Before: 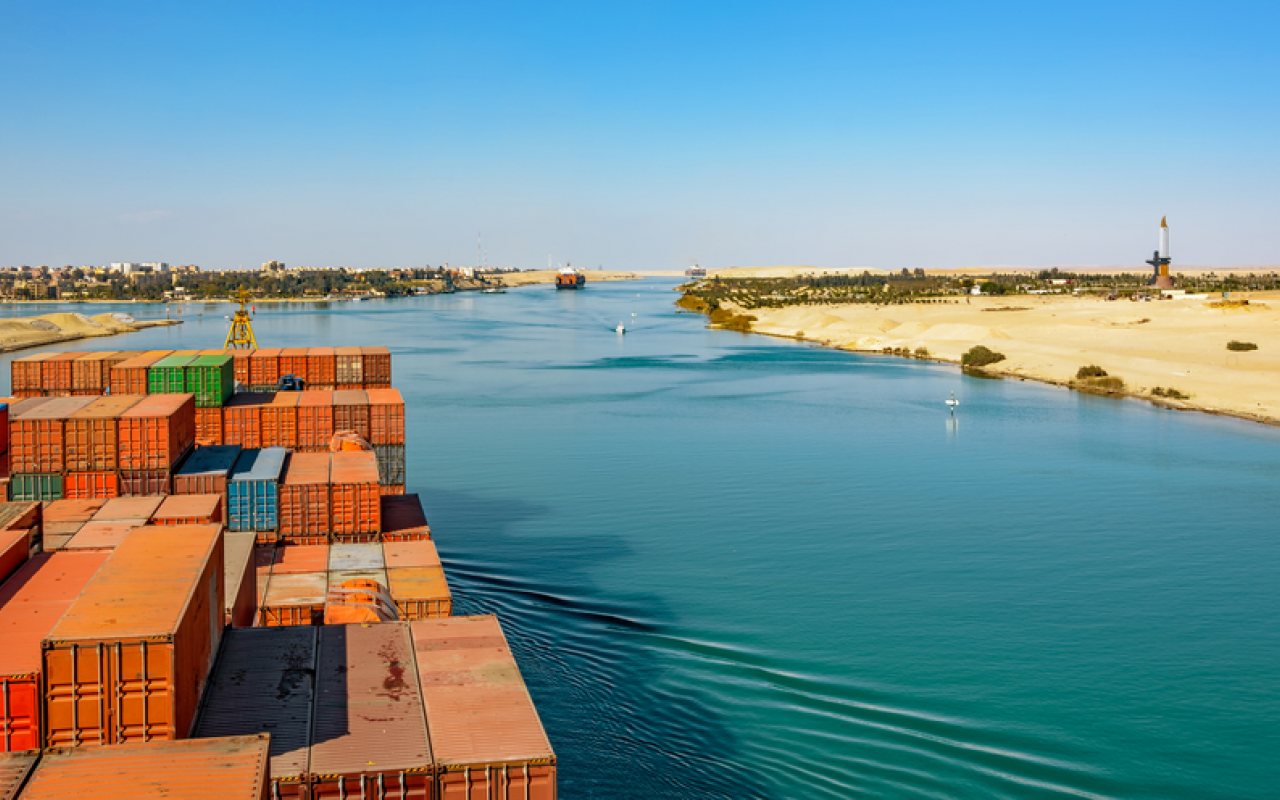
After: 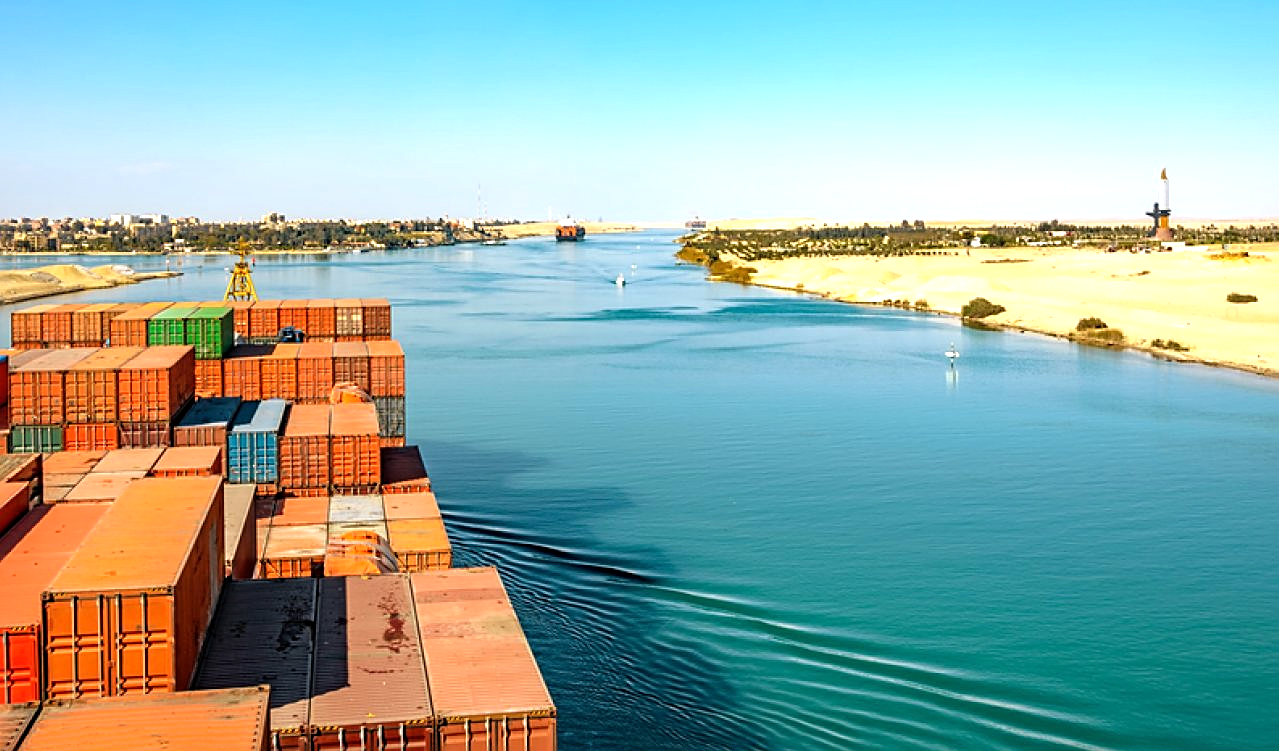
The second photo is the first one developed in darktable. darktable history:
crop and rotate: top 6.078%
tone equalizer: -8 EV -0.714 EV, -7 EV -0.694 EV, -6 EV -0.567 EV, -5 EV -0.412 EV, -3 EV 0.397 EV, -2 EV 0.6 EV, -1 EV 0.675 EV, +0 EV 0.747 EV, mask exposure compensation -0.493 EV
sharpen: on, module defaults
